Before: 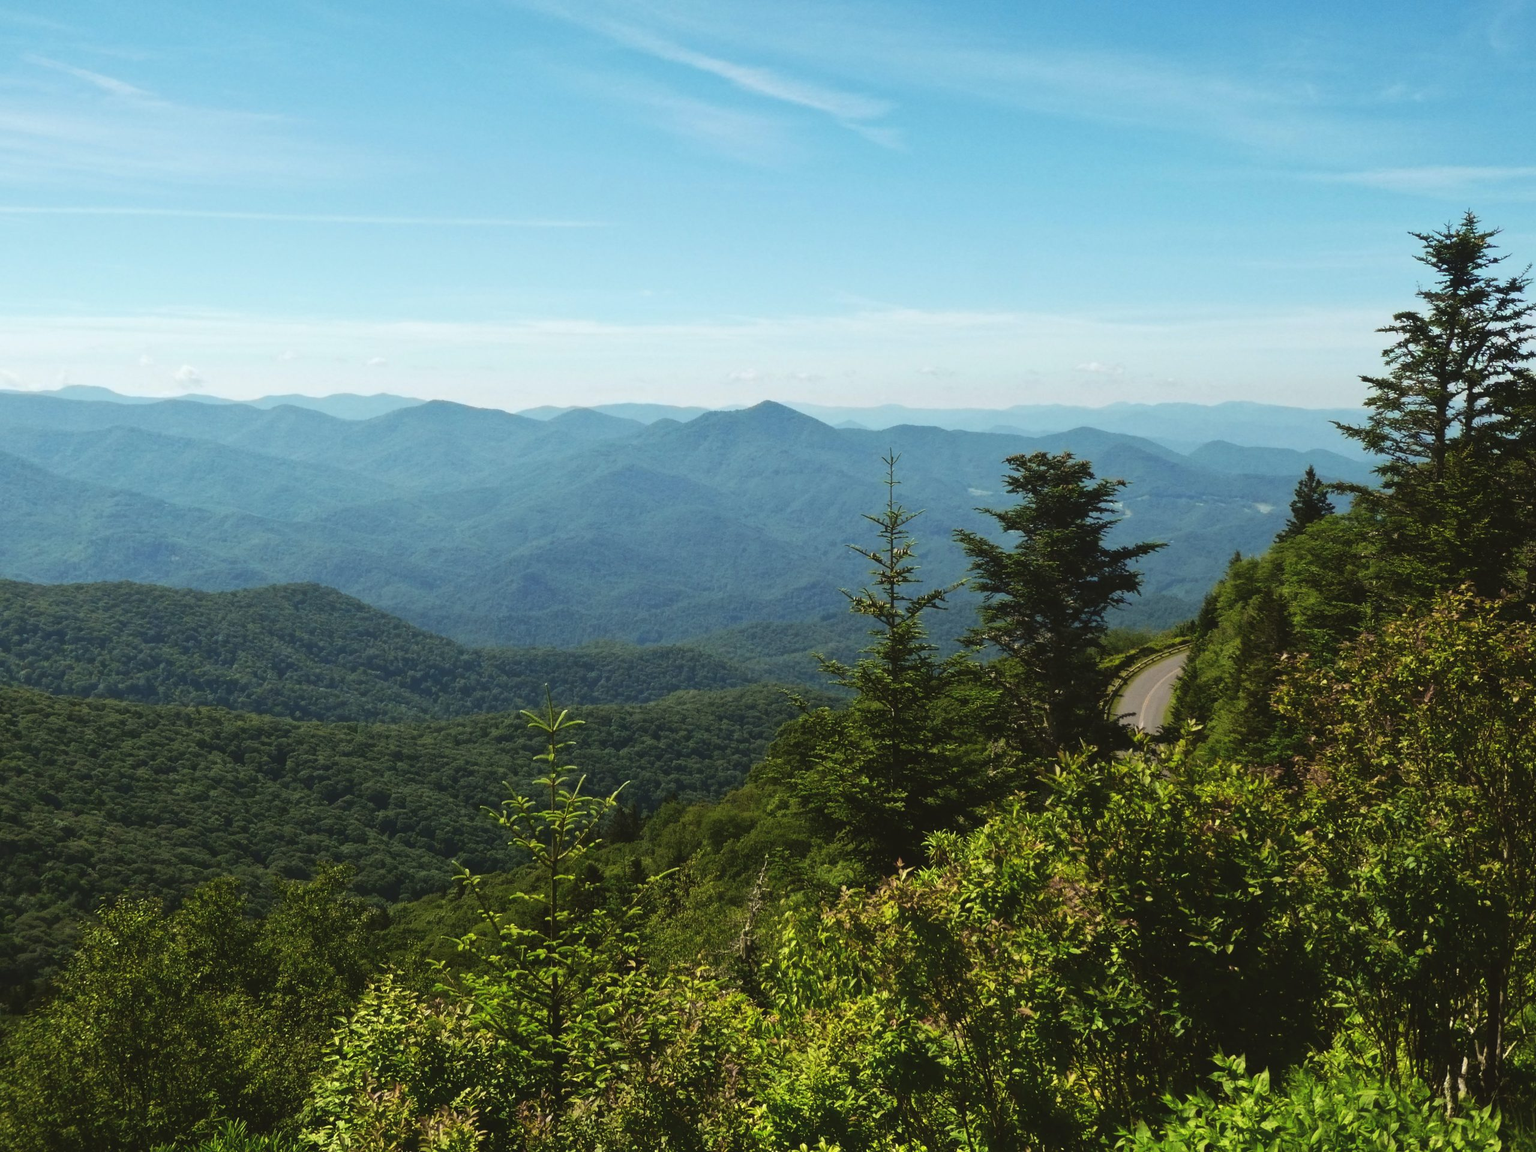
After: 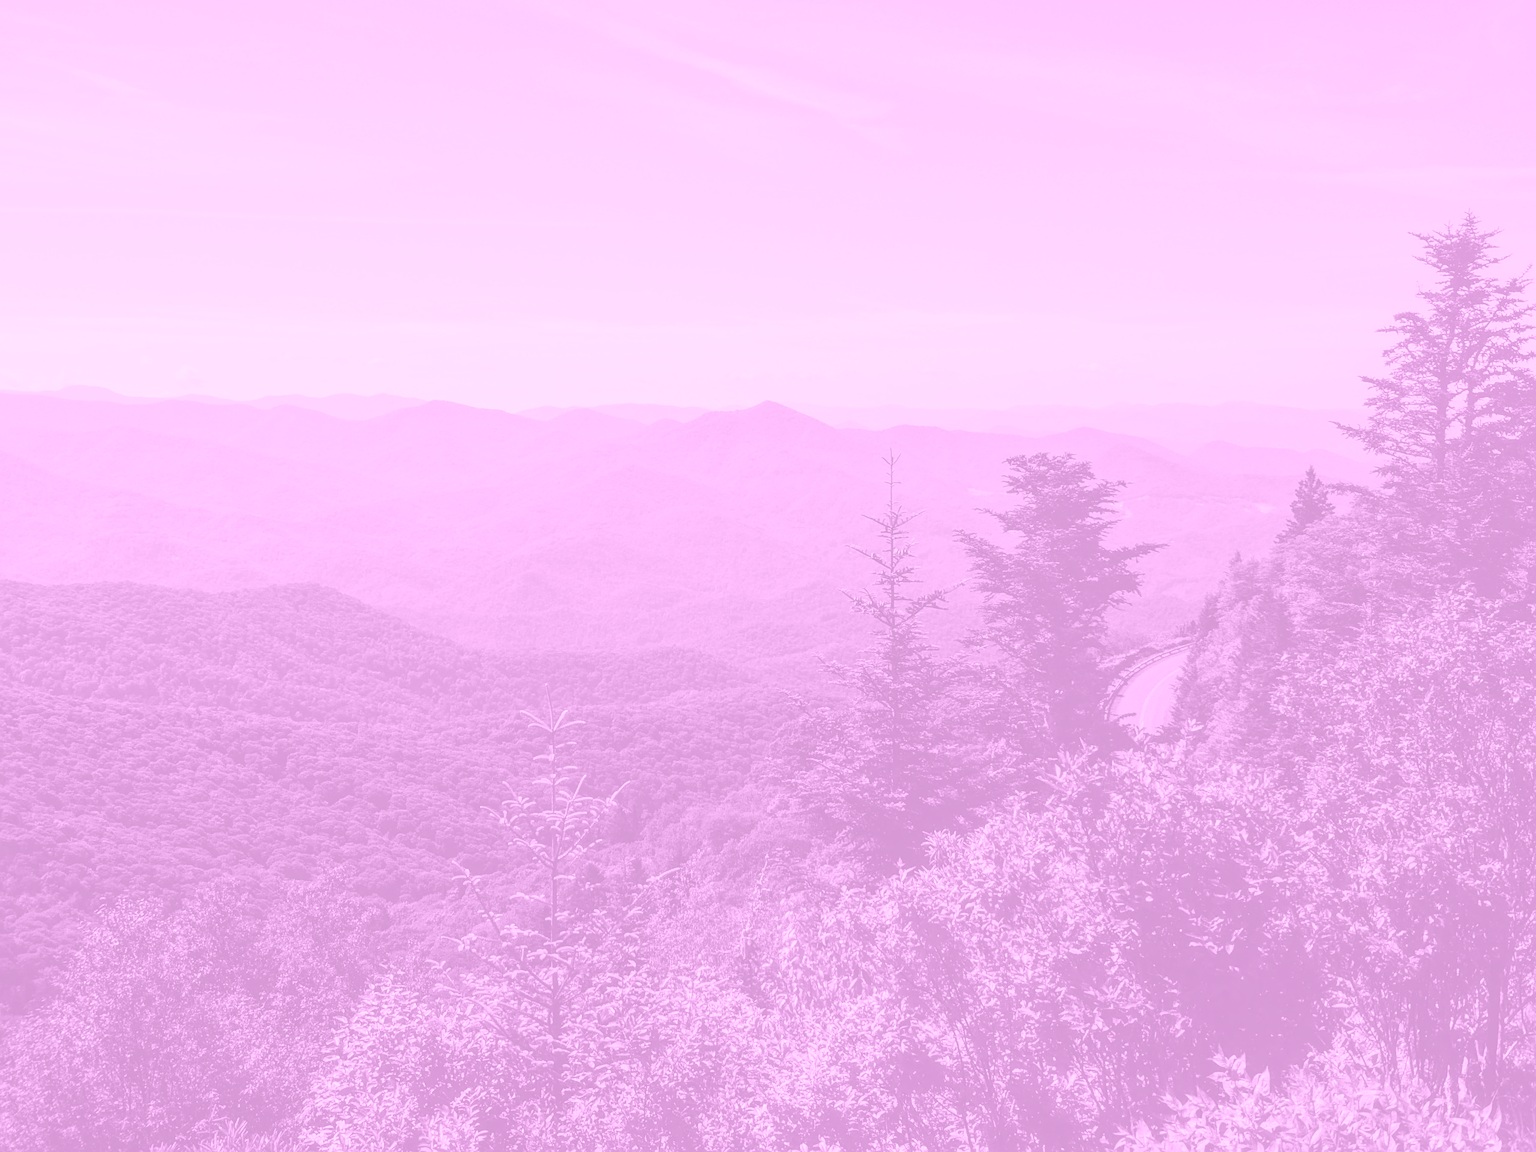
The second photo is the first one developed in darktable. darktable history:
colorize: hue 331.2°, saturation 75%, source mix 30.28%, lightness 70.52%, version 1
sharpen: on, module defaults
white balance: red 1.08, blue 0.791
local contrast: highlights 0%, shadows 0%, detail 133%
